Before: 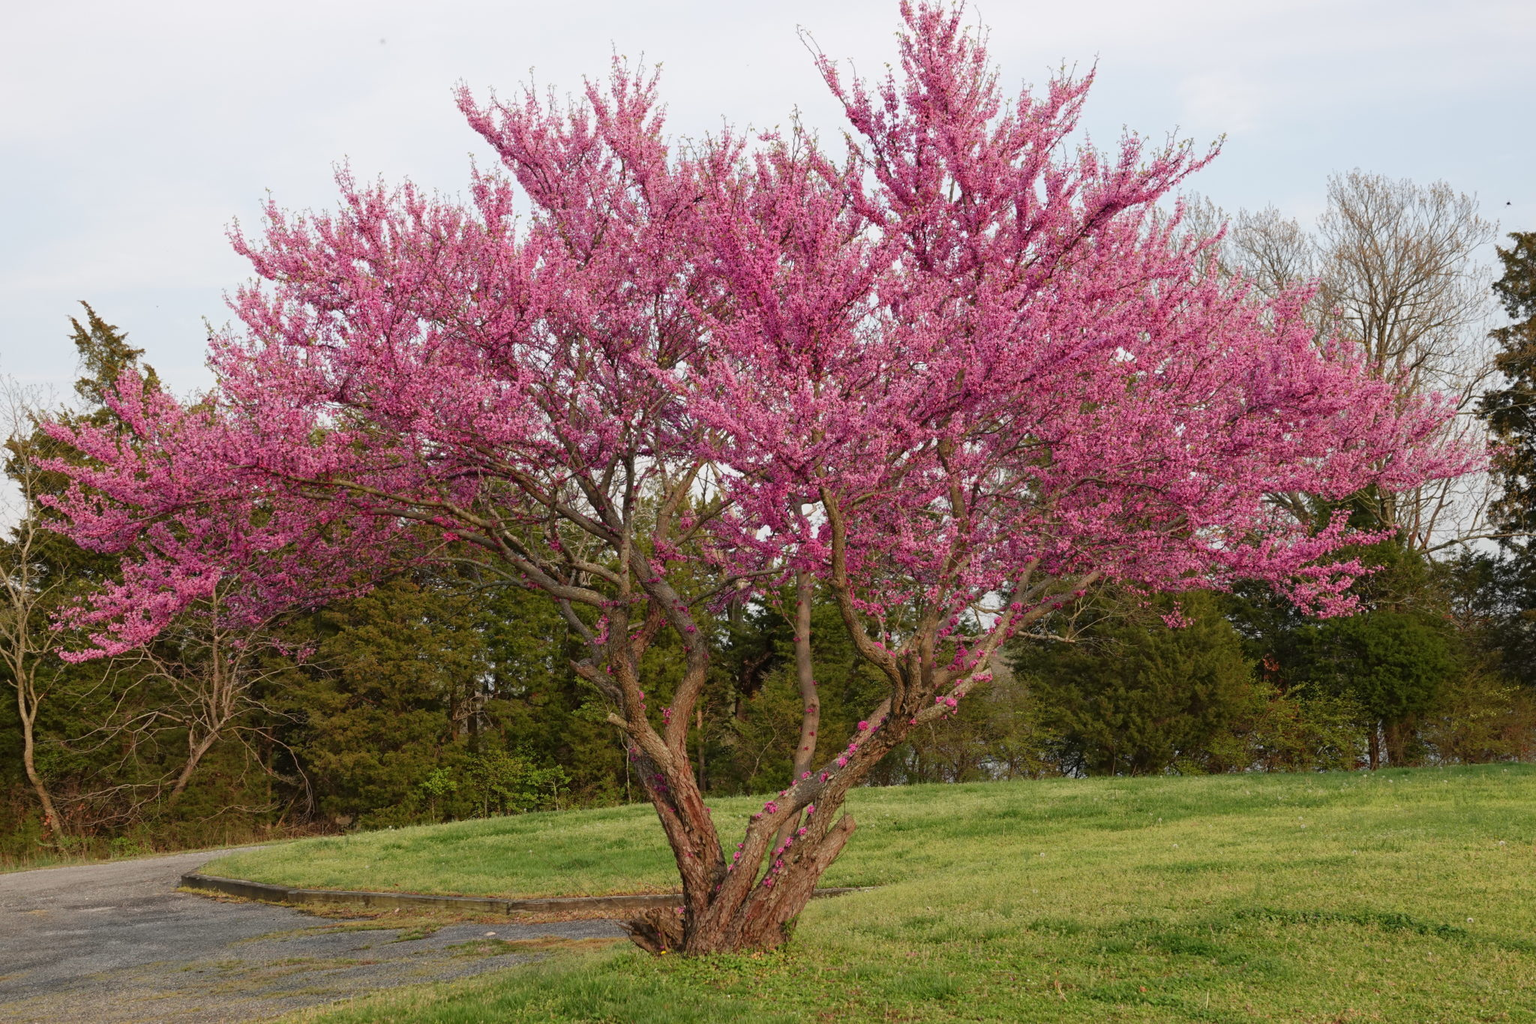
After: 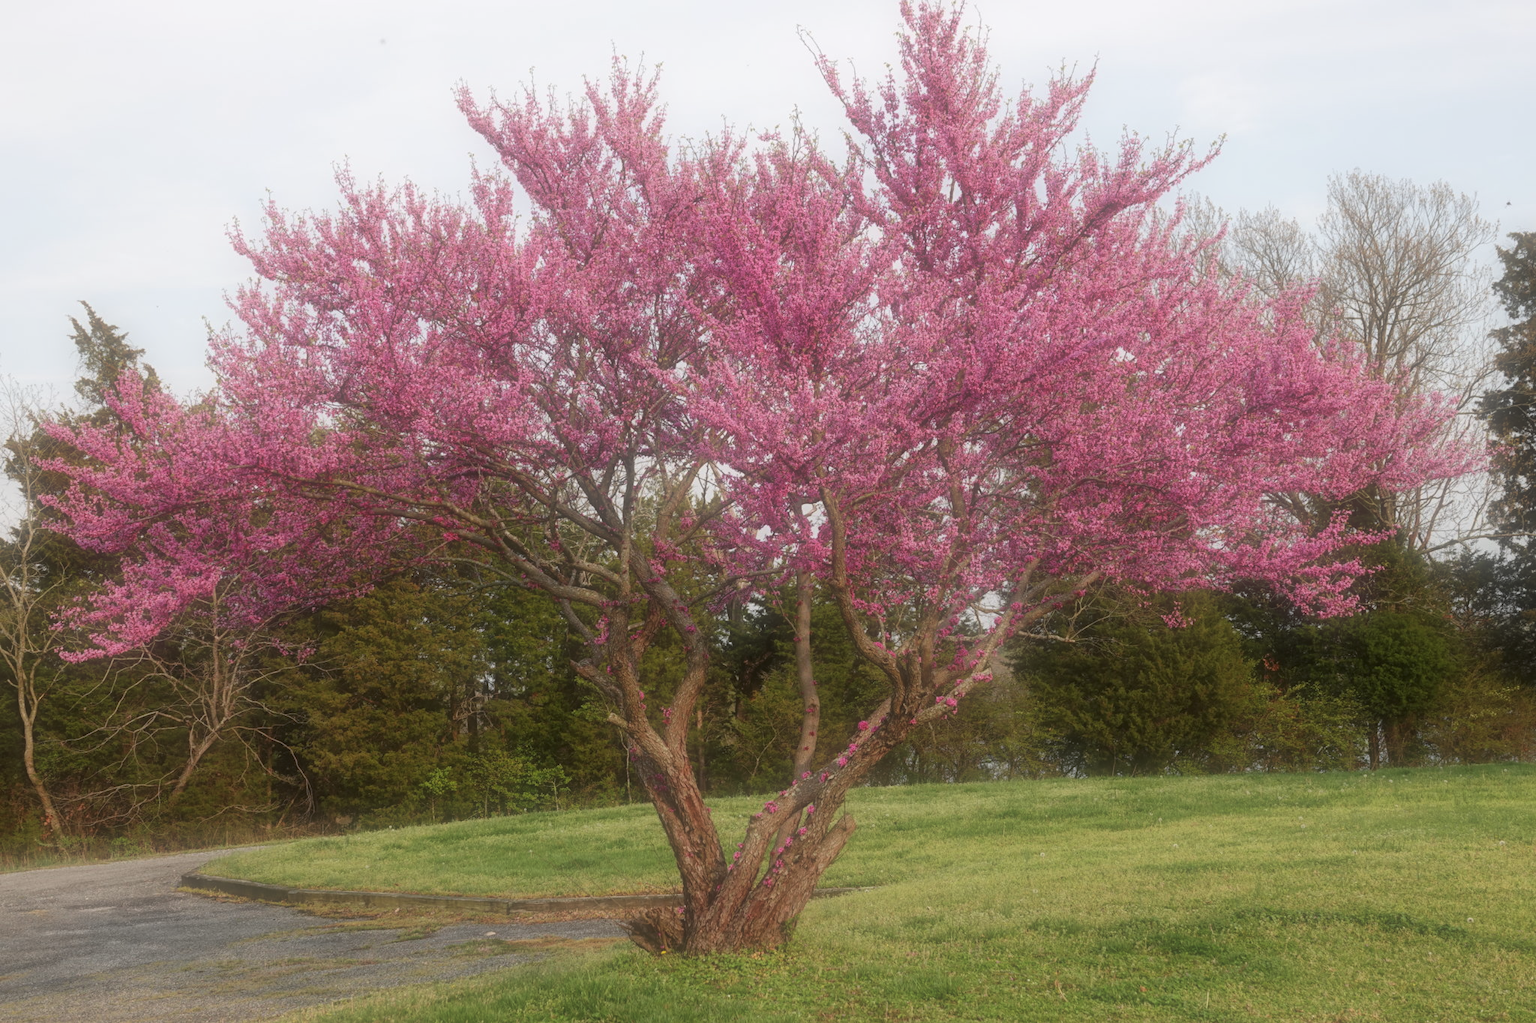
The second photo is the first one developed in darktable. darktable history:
exposure: compensate highlight preservation false
soften: size 60.24%, saturation 65.46%, brightness 0.506 EV, mix 25.7%
local contrast: highlights 100%, shadows 100%, detail 120%, midtone range 0.2
